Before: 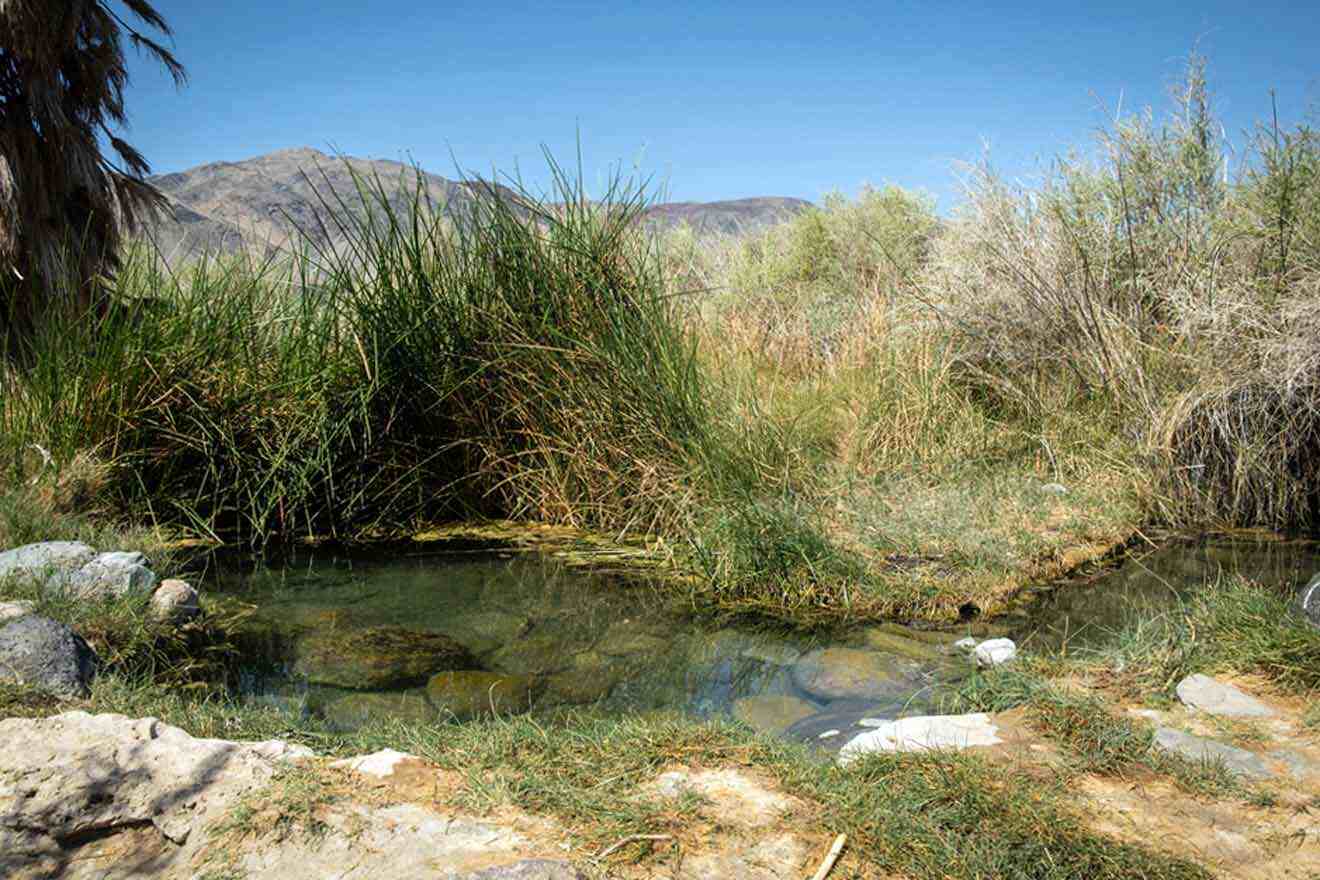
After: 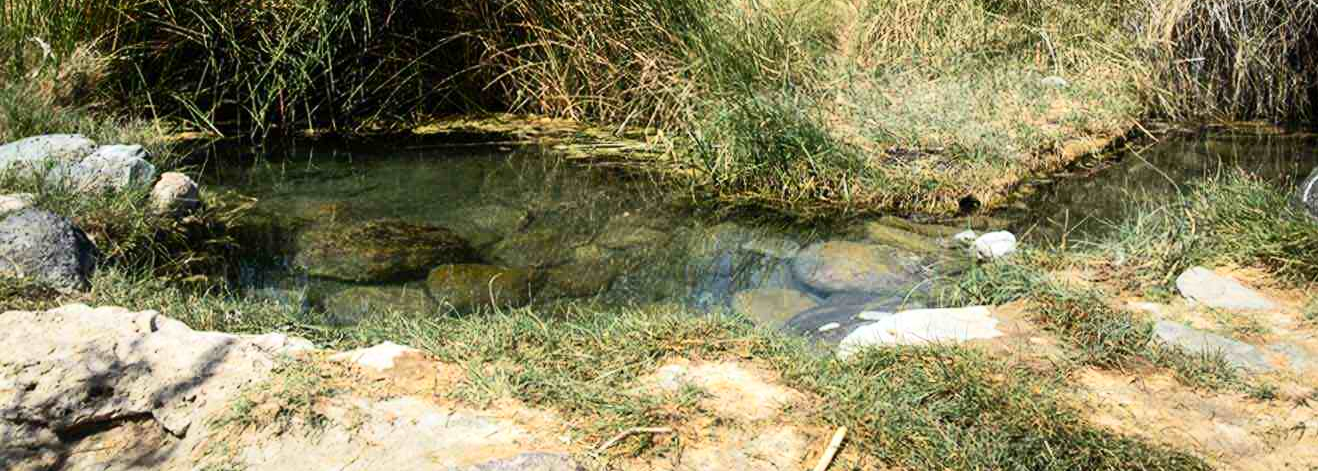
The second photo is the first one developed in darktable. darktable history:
contrast brightness saturation: contrast 0.243, brightness 0.089
crop and rotate: top 46.455%, right 0.106%
